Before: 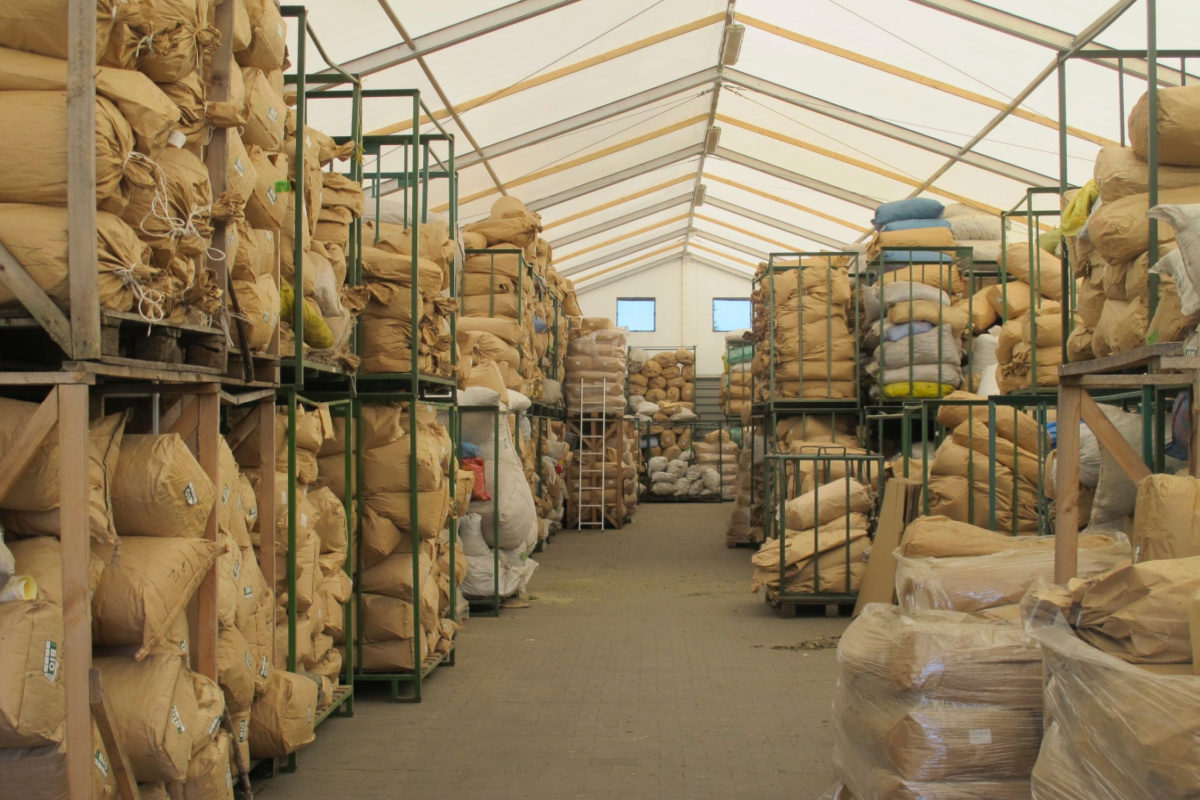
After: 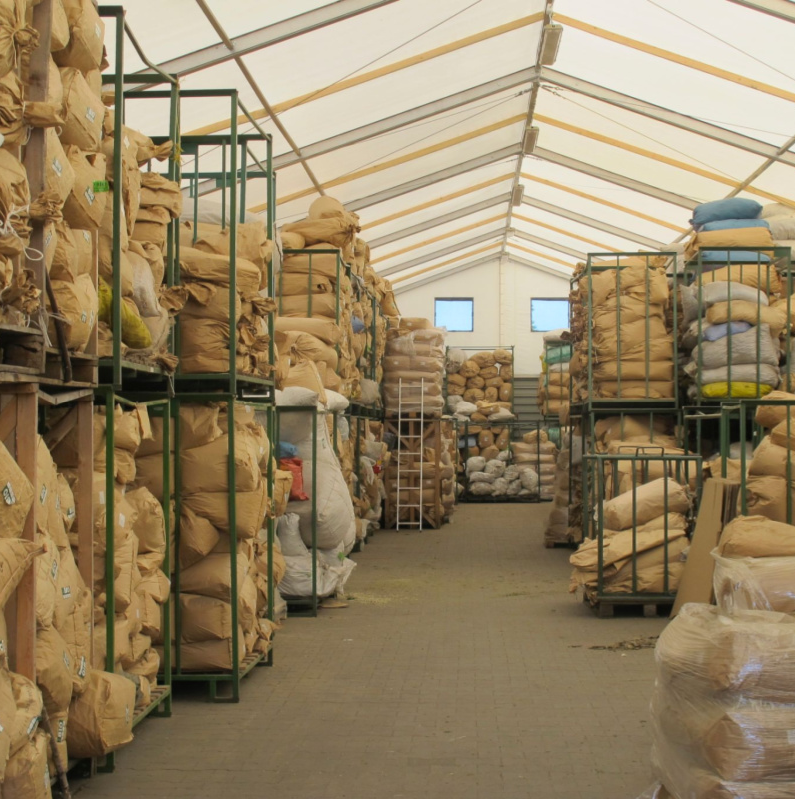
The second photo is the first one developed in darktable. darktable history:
crop and rotate: left 15.21%, right 18.504%
